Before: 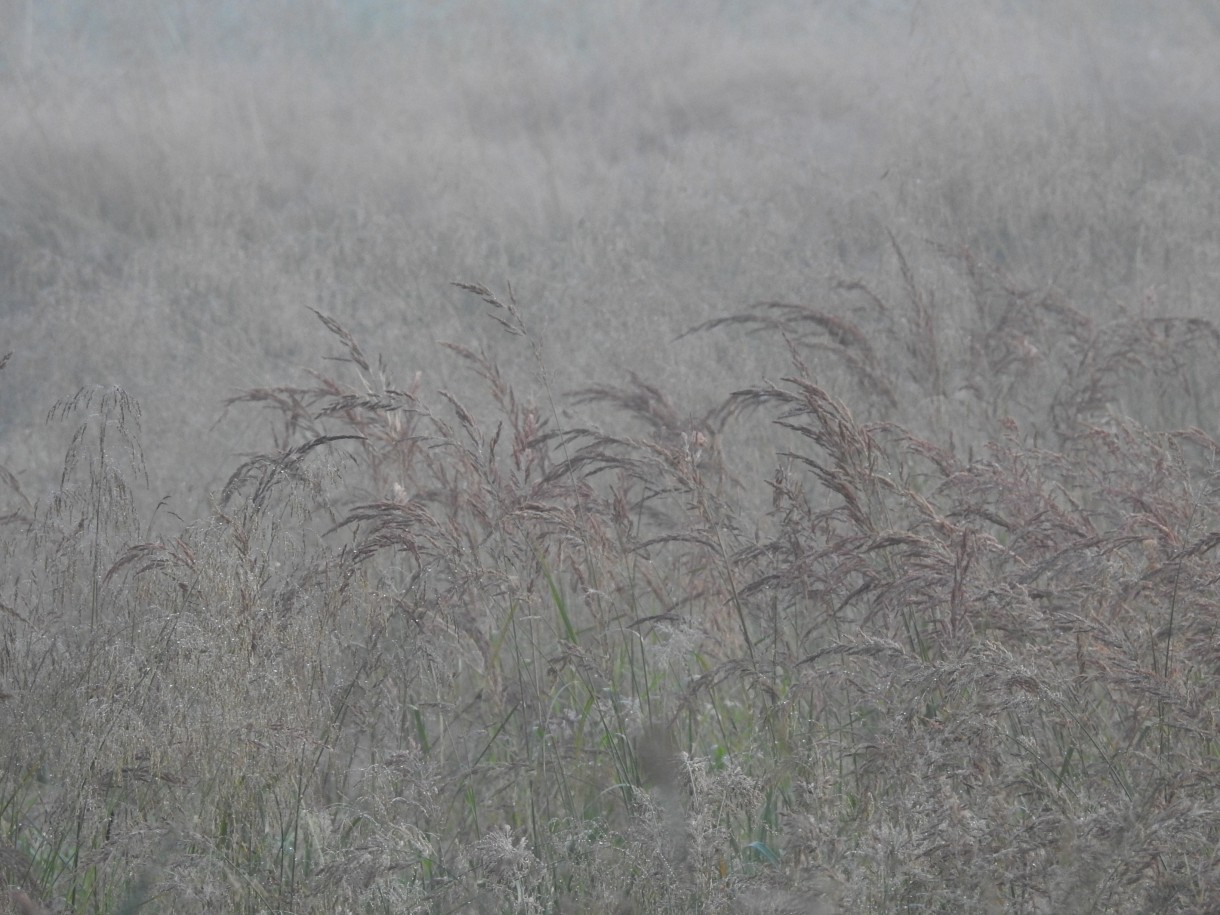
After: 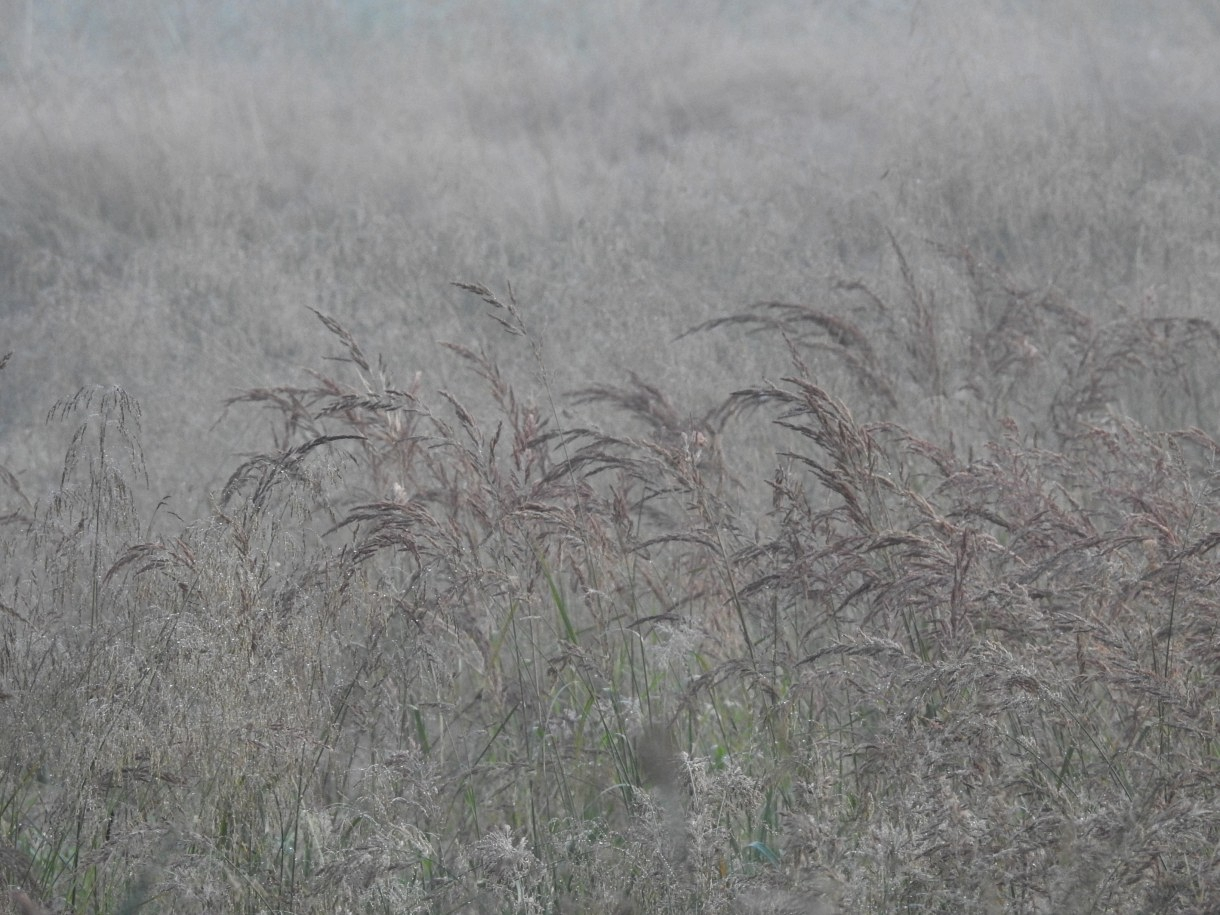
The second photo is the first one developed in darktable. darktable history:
local contrast: highlights 53%, shadows 52%, detail 130%, midtone range 0.453
